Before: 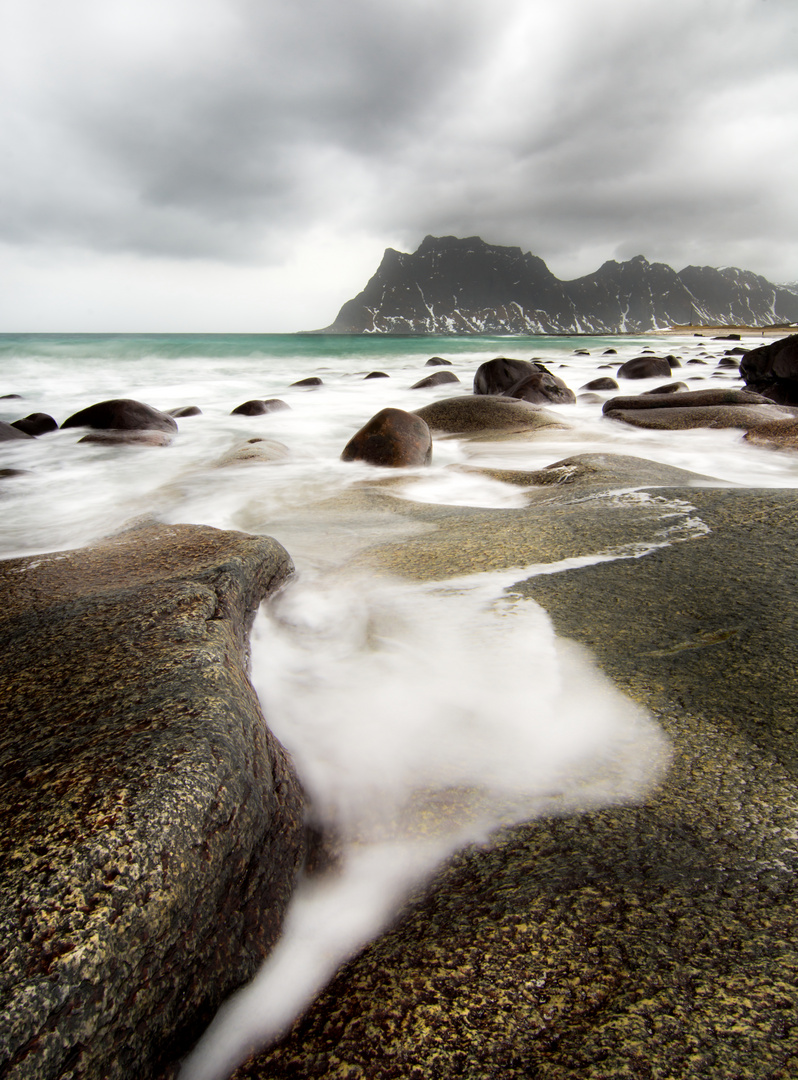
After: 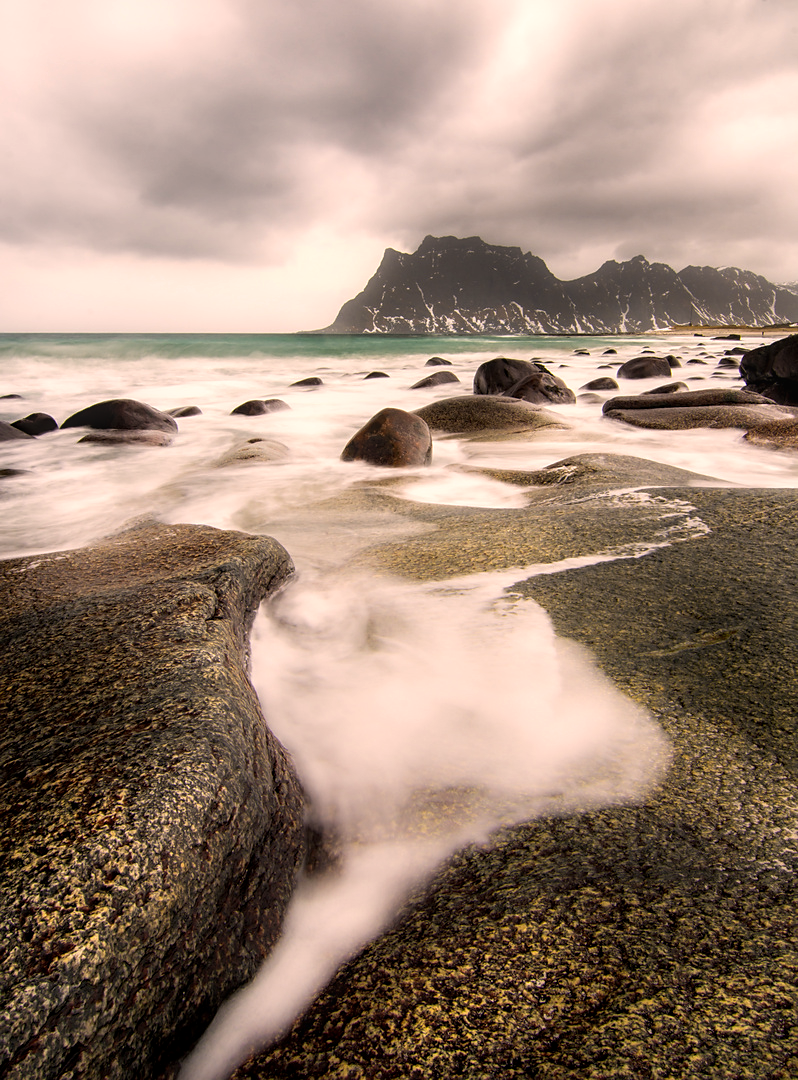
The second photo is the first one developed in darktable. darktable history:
local contrast: on, module defaults
sharpen: radius 1.458, amount 0.398, threshold 1.271
white balance: emerald 1
color correction: highlights a* 11.96, highlights b* 11.58
